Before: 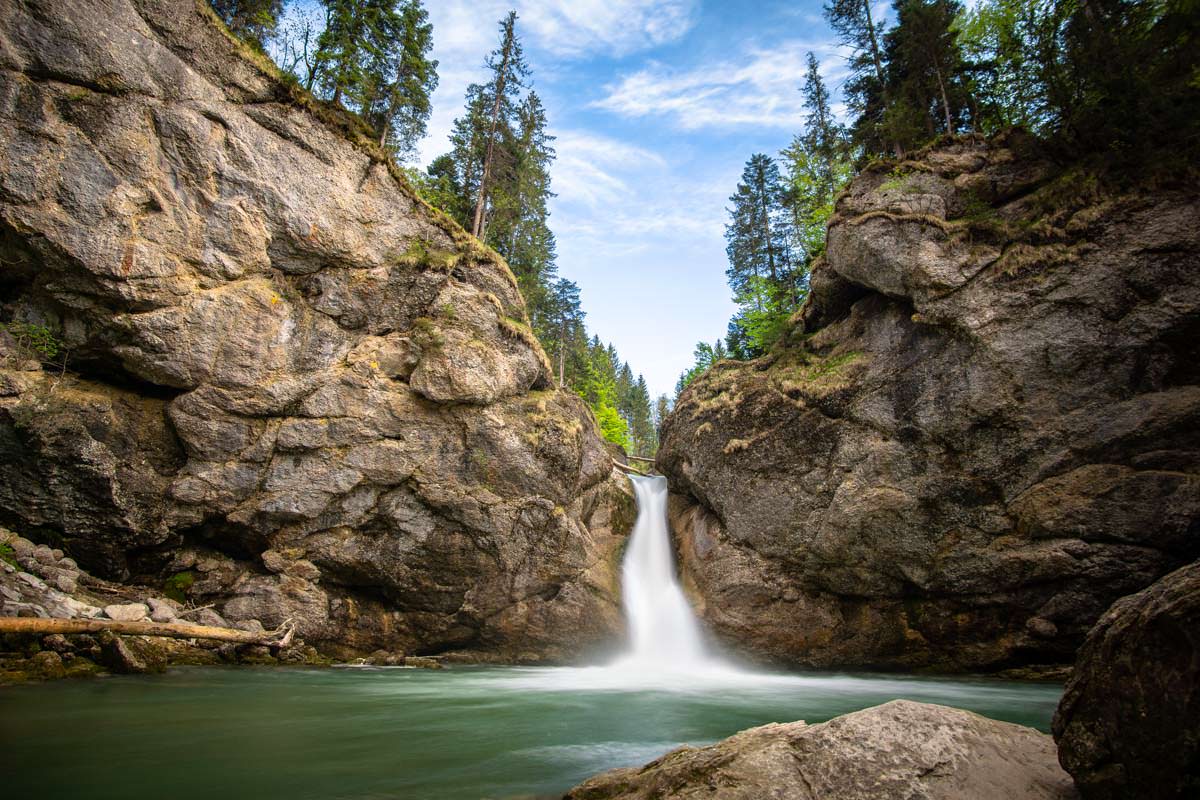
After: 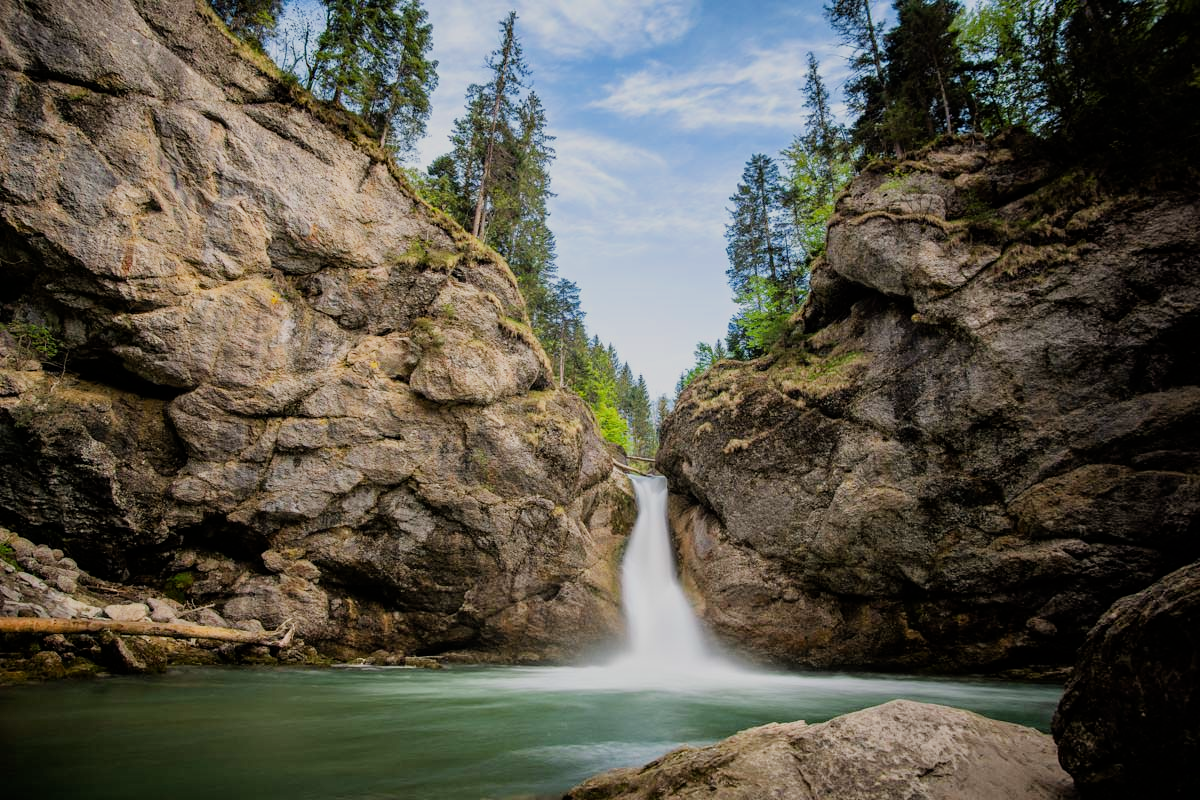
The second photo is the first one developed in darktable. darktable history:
filmic rgb: black relative exposure -7.65 EV, white relative exposure 4.56 EV, threshold 5.98 EV, hardness 3.61, enable highlight reconstruction true
